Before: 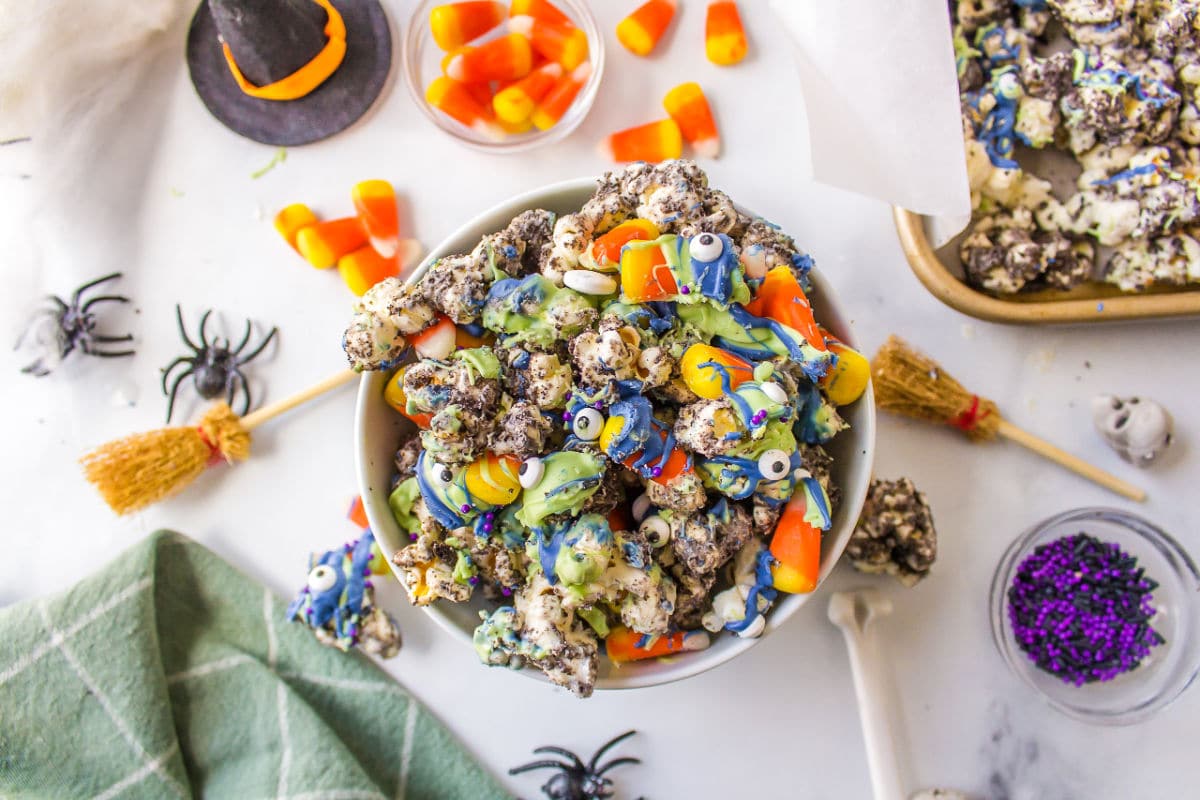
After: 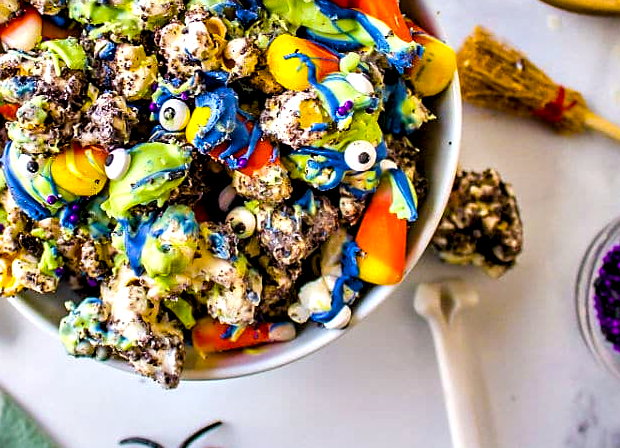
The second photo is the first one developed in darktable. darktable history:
color balance rgb: perceptual saturation grading › global saturation 35.373%, global vibrance 20%
crop: left 34.527%, top 38.733%, right 13.77%, bottom 5.256%
sharpen: radius 1.44, amount 0.404, threshold 1.452
contrast equalizer: octaves 7, y [[0.6 ×6], [0.55 ×6], [0 ×6], [0 ×6], [0 ×6]]
